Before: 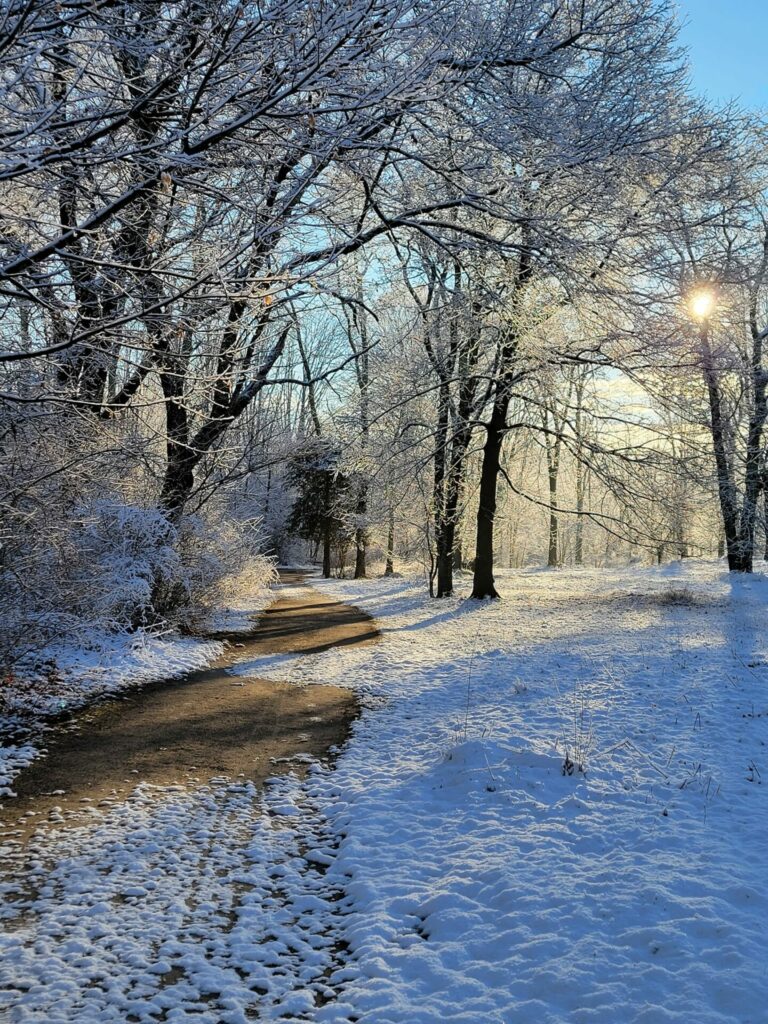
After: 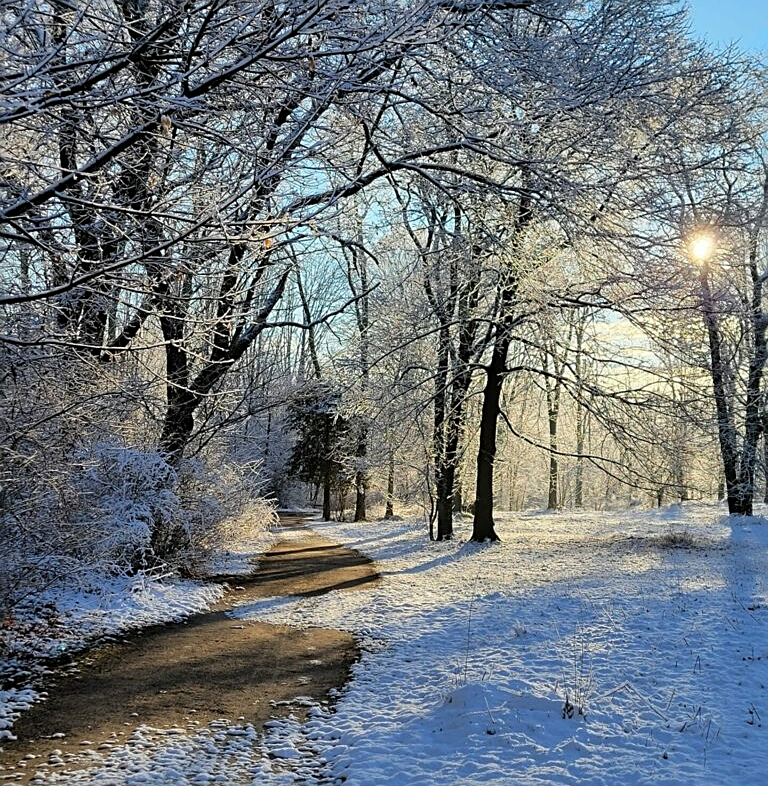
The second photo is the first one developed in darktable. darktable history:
sharpen: on, module defaults
crop: top 5.569%, bottom 17.661%
